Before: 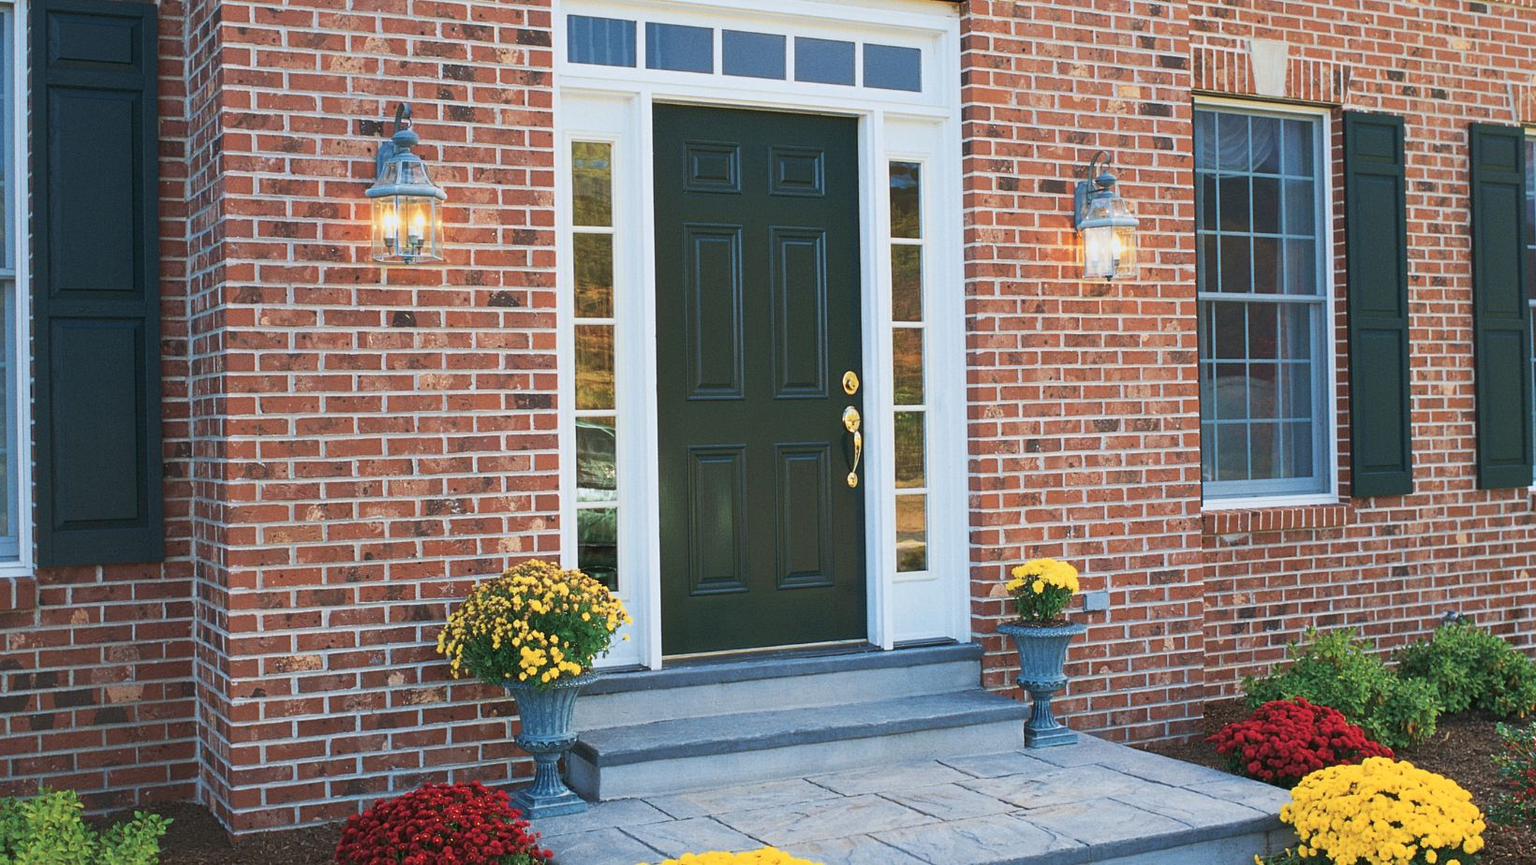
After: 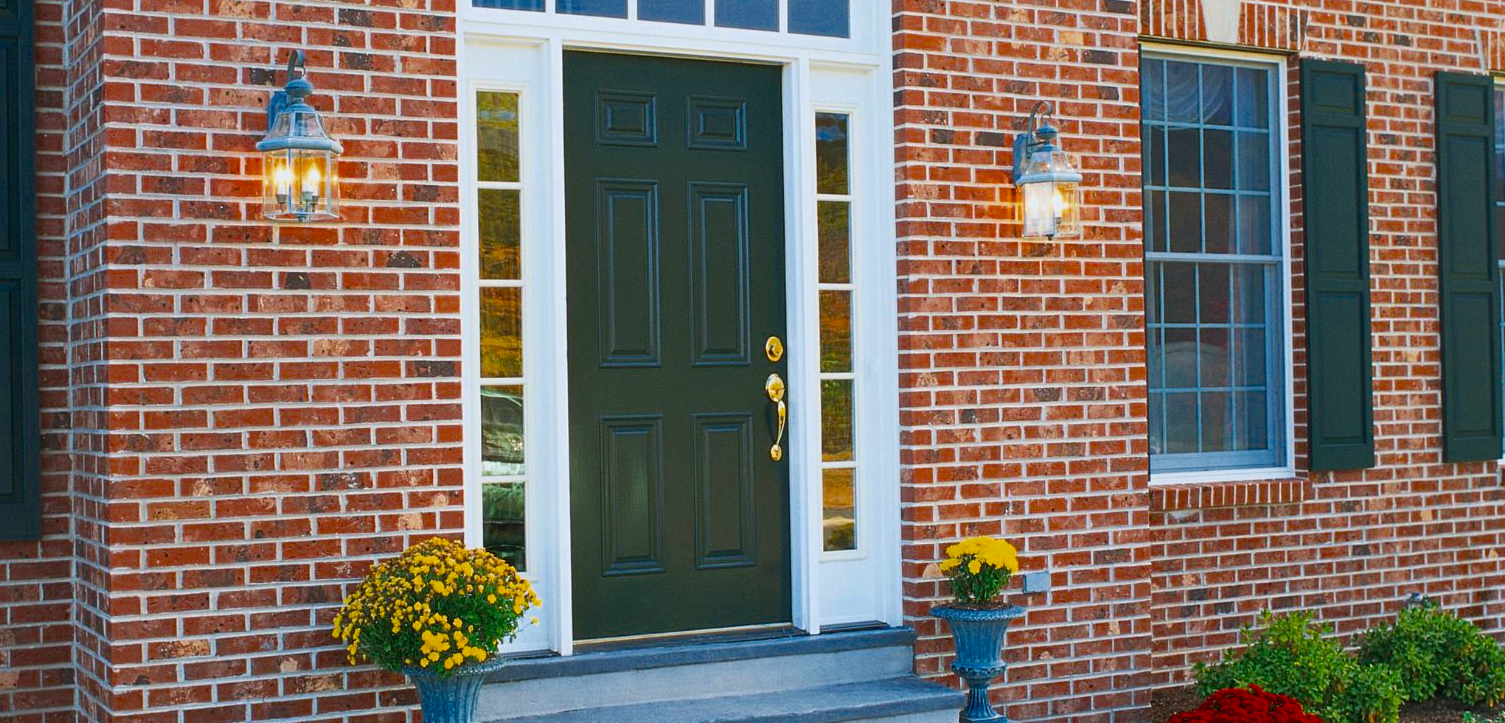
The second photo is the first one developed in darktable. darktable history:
color balance rgb: shadows lift › chroma 0.654%, shadows lift › hue 114.86°, perceptual saturation grading › global saturation 29.468%, saturation formula JzAzBz (2021)
crop: left 8.18%, top 6.531%, bottom 15.195%
